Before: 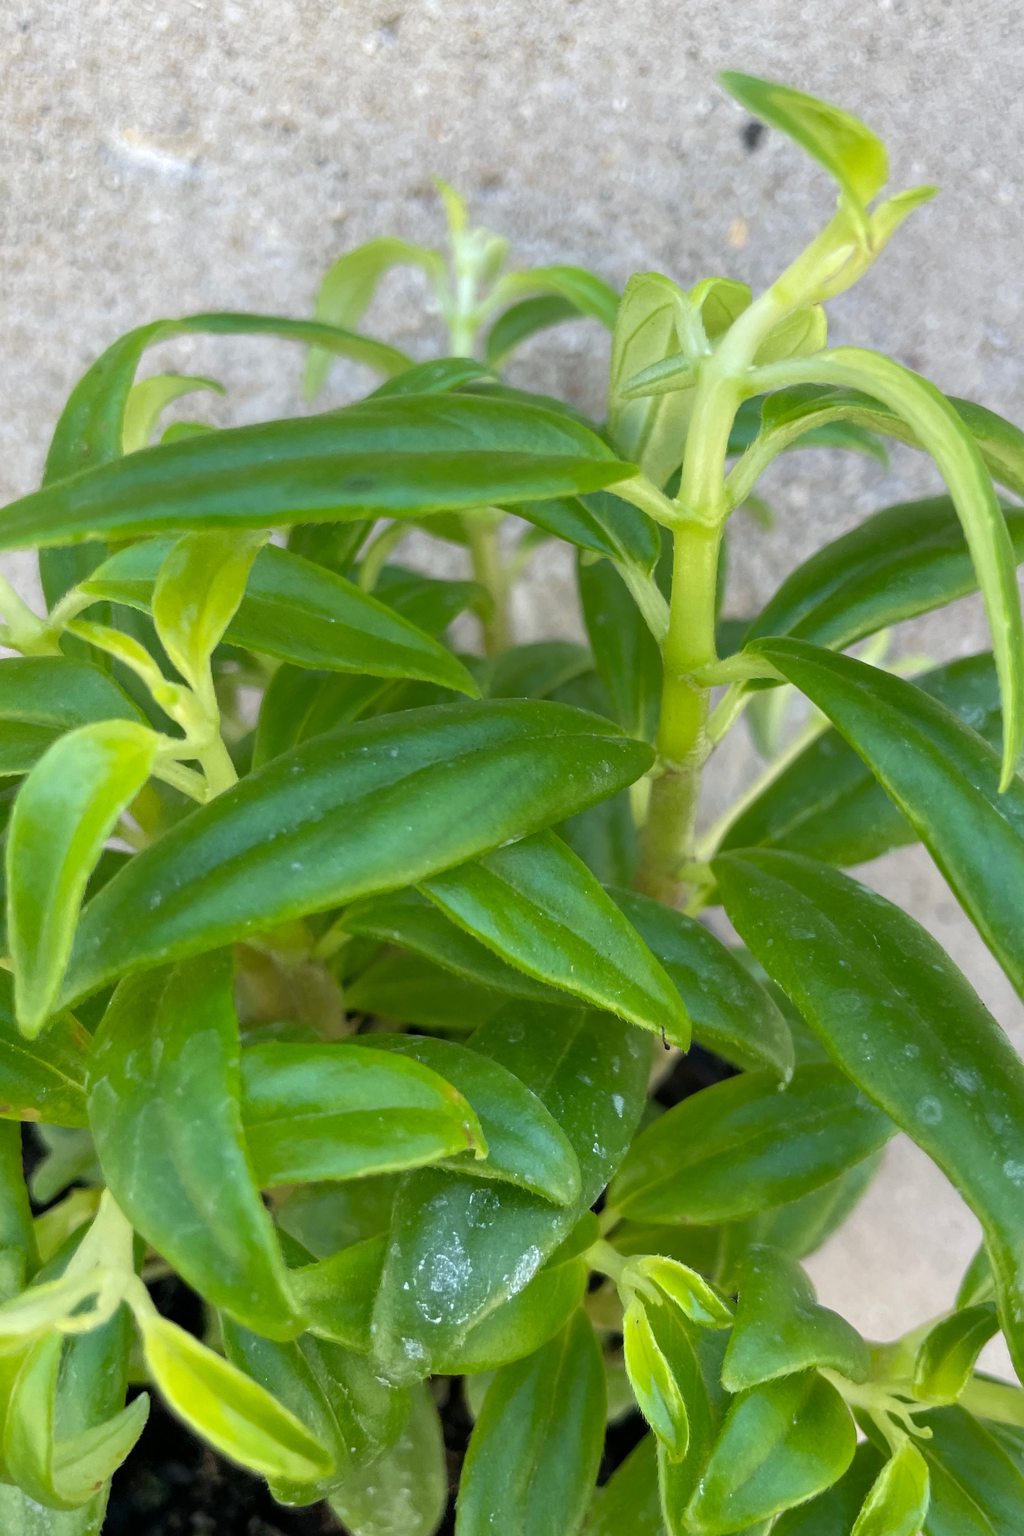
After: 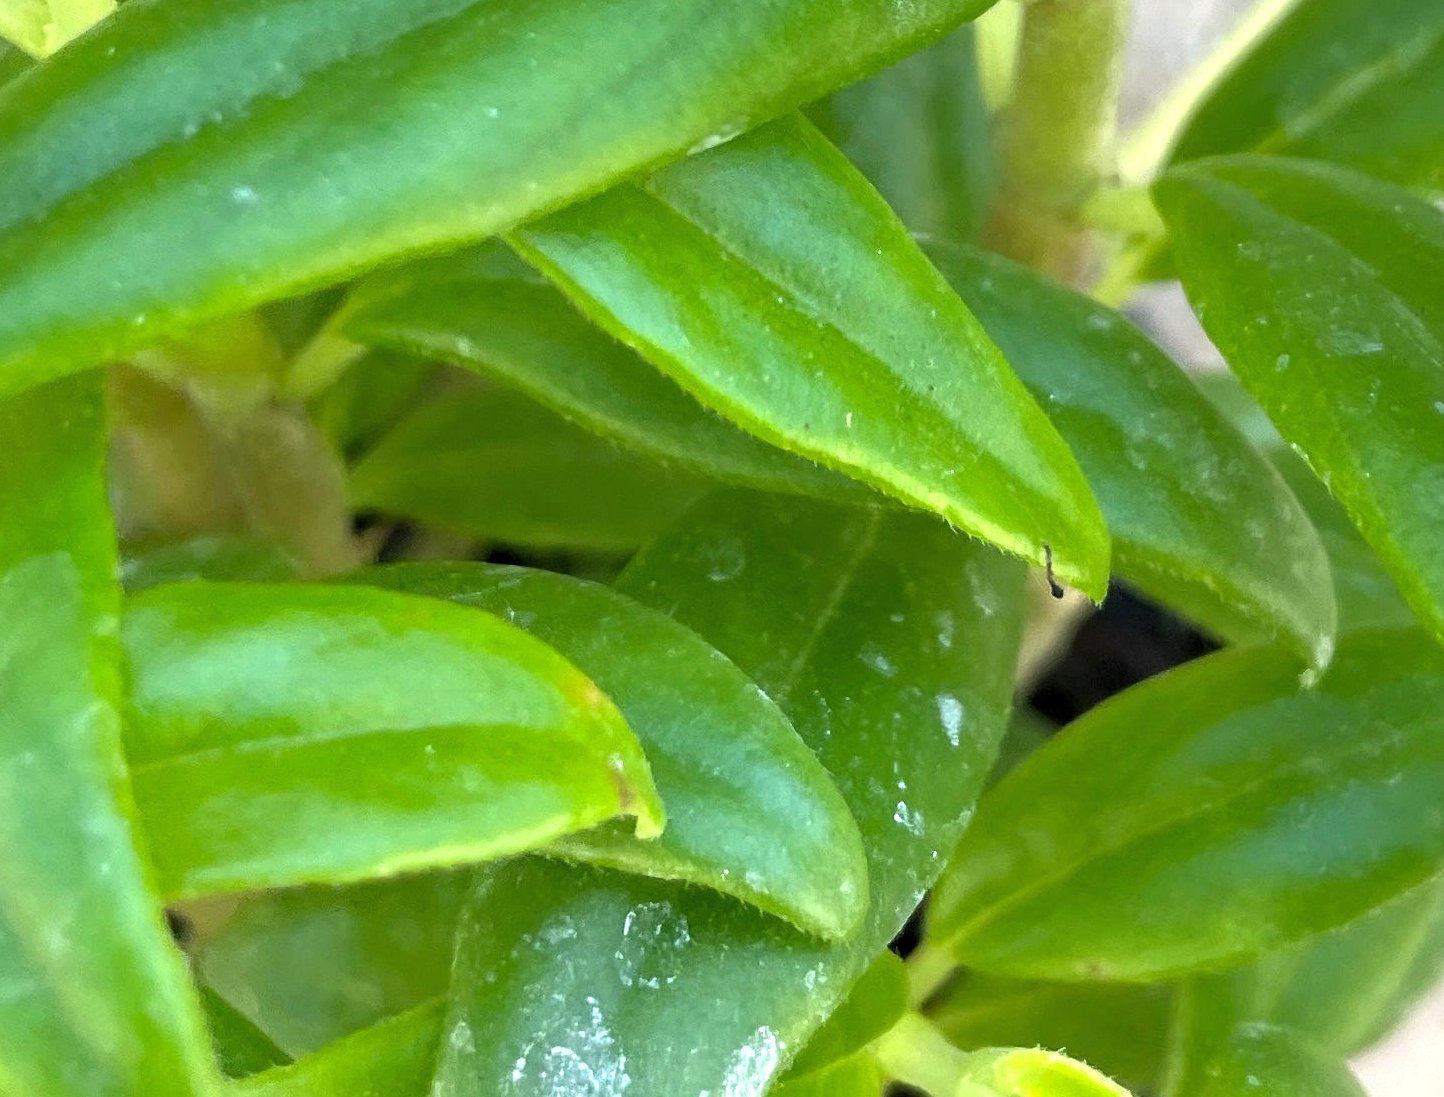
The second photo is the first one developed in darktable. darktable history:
exposure: black level correction 0, exposure 0.695 EV, compensate exposure bias true, compensate highlight preservation false
crop: left 18.092%, top 50.628%, right 17.597%, bottom 16.804%
levels: levels [0.026, 0.507, 0.987]
